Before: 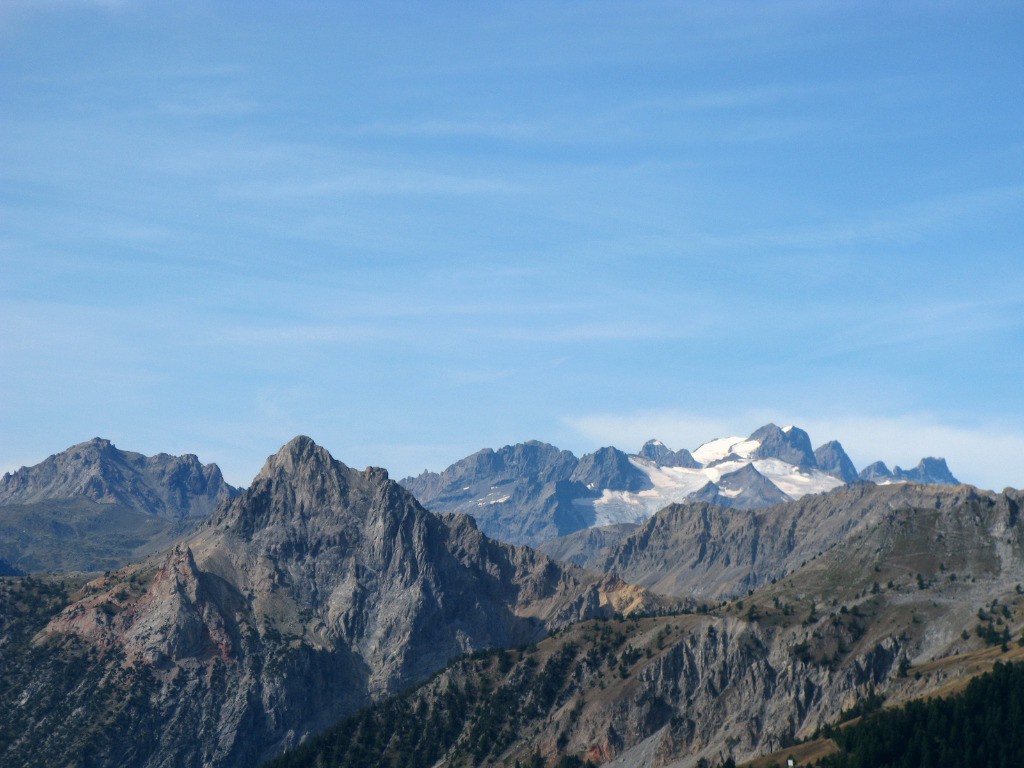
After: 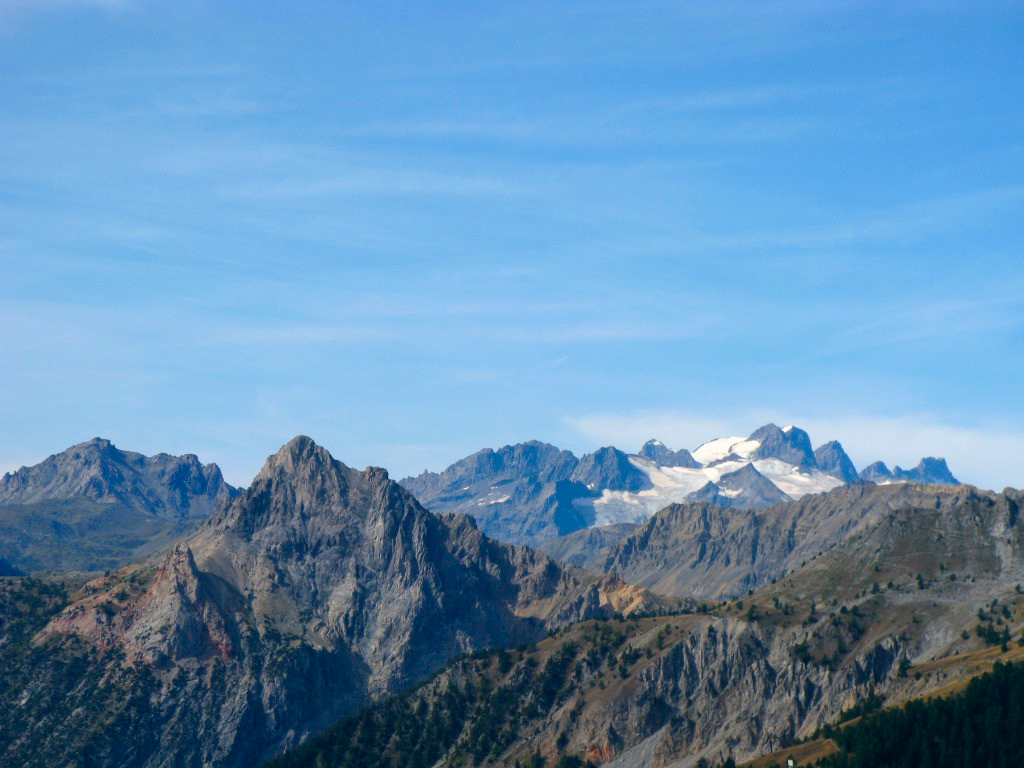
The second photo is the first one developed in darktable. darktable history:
color balance rgb: perceptual saturation grading › global saturation 27.513%, perceptual saturation grading › highlights -25.032%, perceptual saturation grading › shadows 25.176%, global vibrance 20%
exposure: compensate highlight preservation false
